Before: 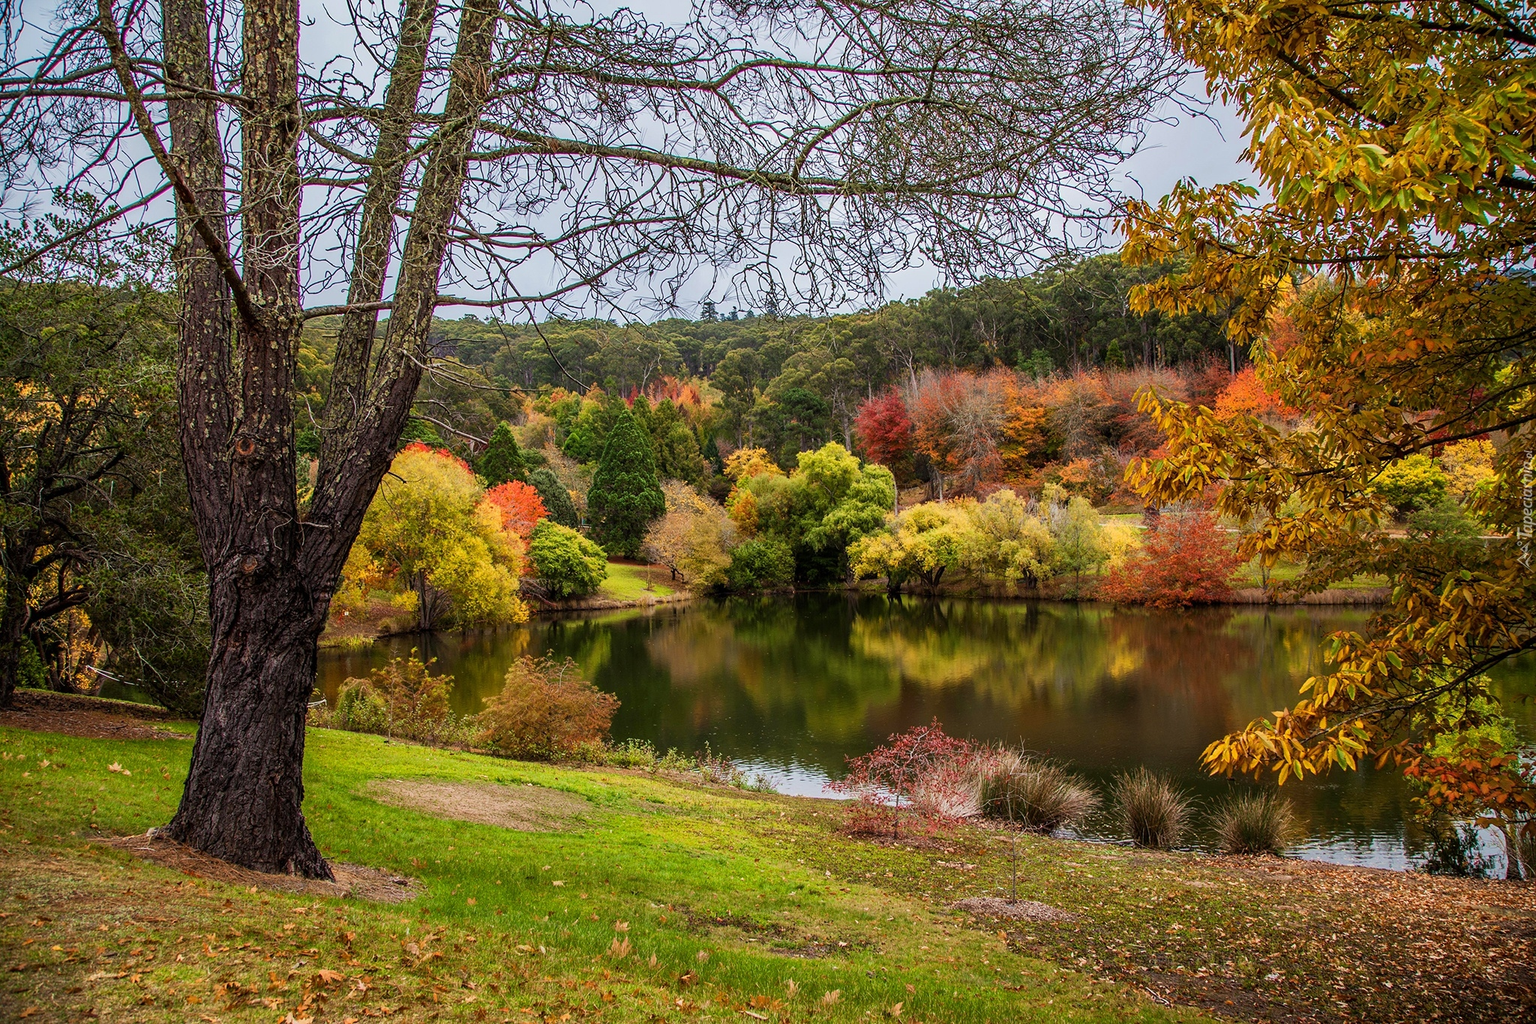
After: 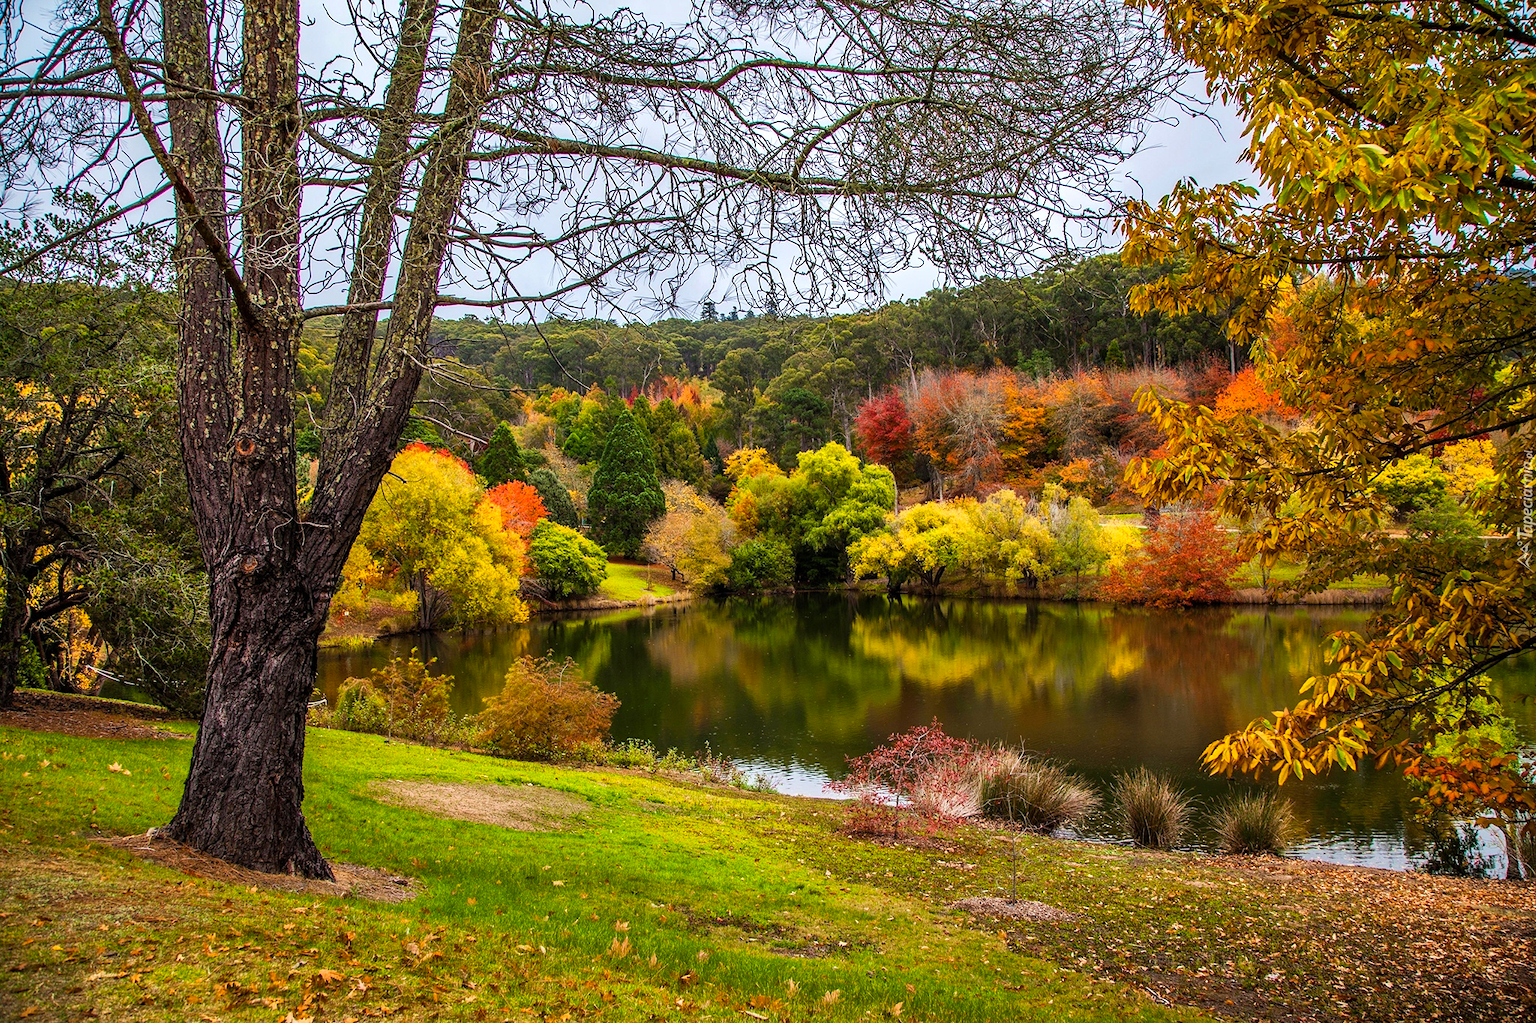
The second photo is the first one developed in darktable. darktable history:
shadows and highlights: low approximation 0.01, soften with gaussian
color balance rgb: global offset › hue 170.21°, perceptual saturation grading › global saturation 19.581%, perceptual brilliance grading › highlights 9.421%, perceptual brilliance grading › shadows -4.542%
